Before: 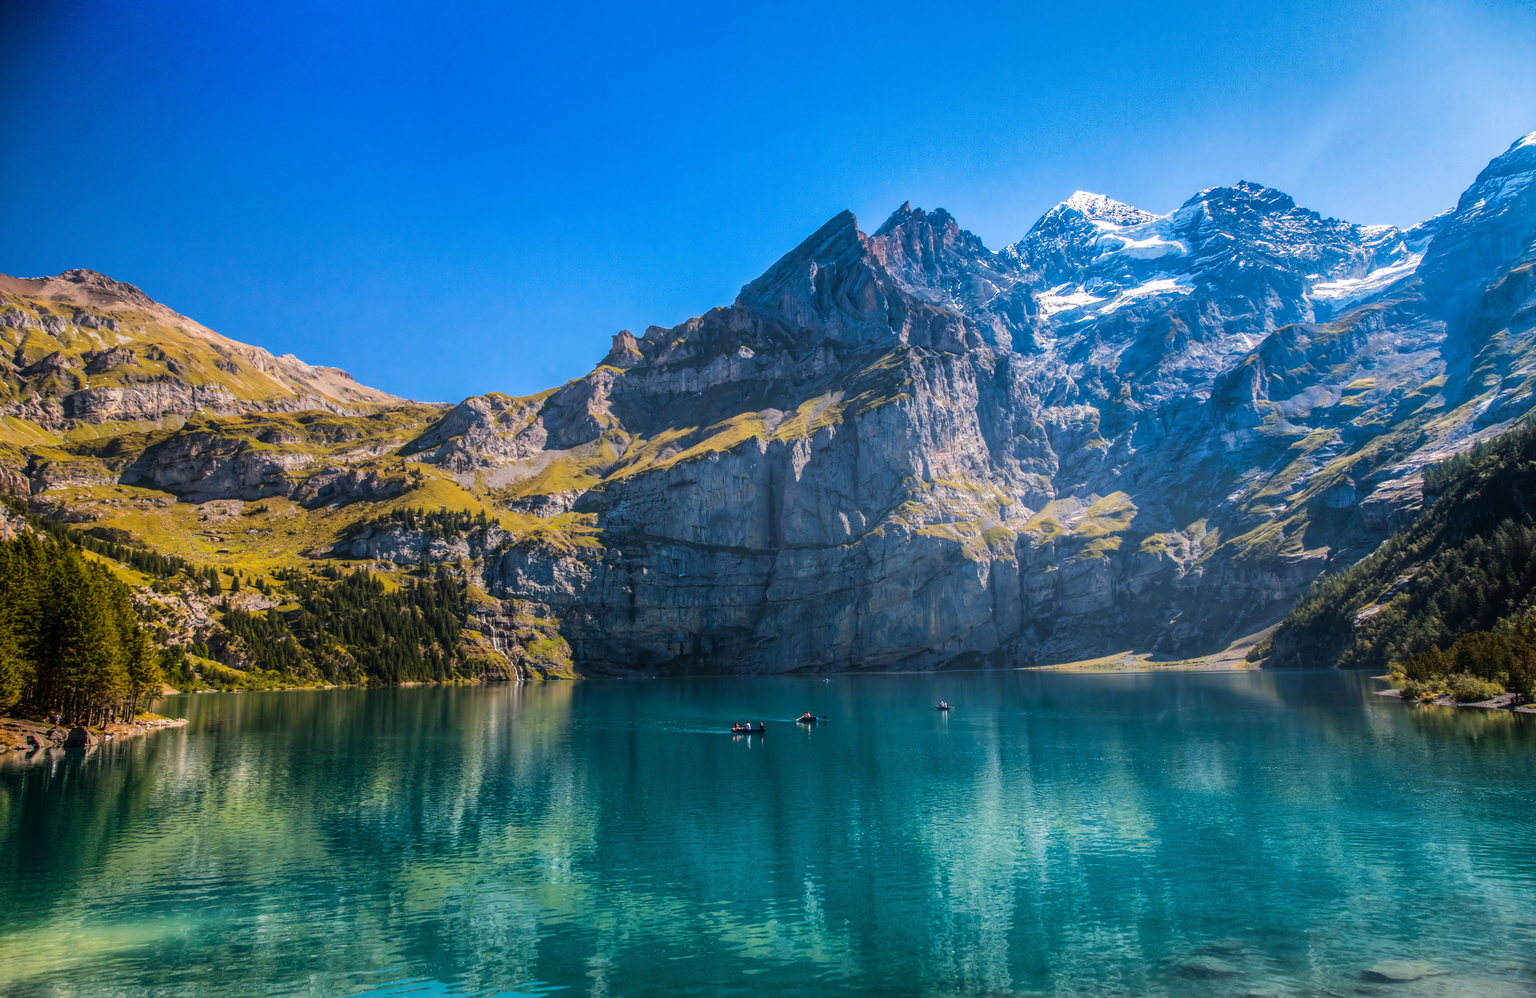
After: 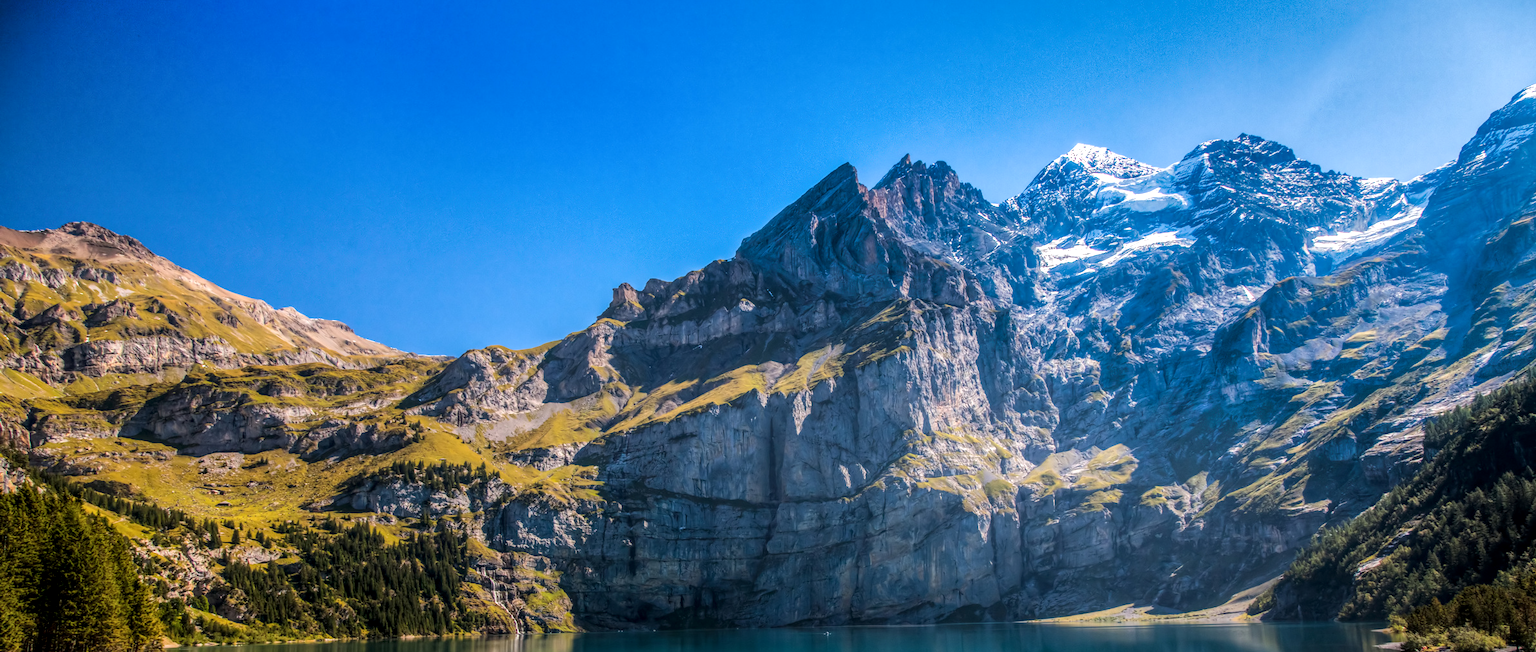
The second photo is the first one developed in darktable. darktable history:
crop and rotate: top 4.821%, bottom 29.851%
local contrast: detail 130%
